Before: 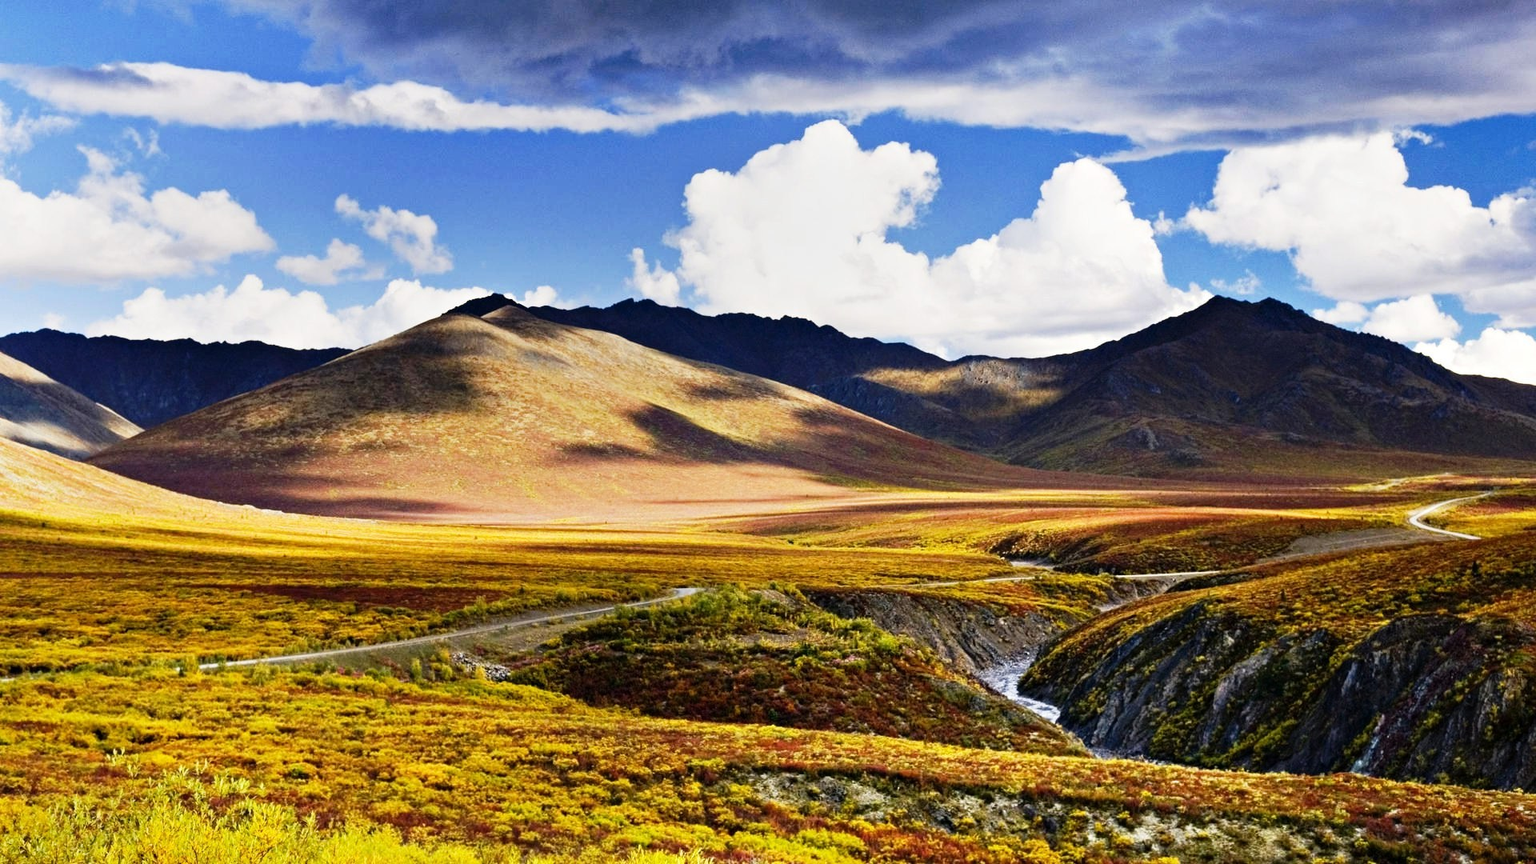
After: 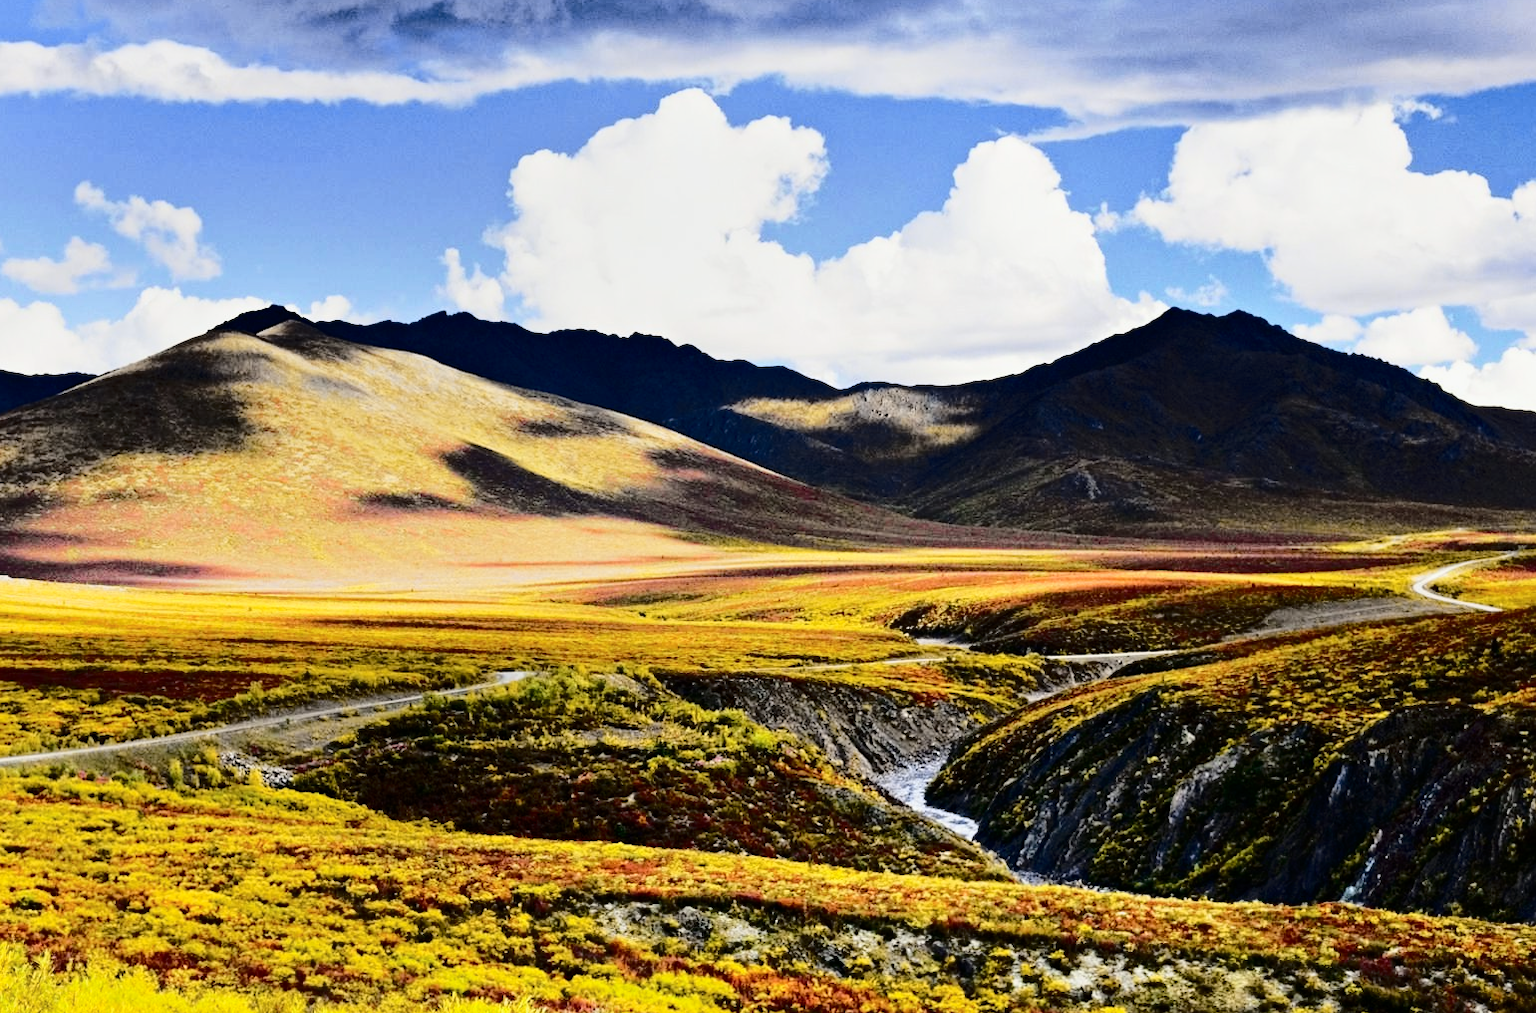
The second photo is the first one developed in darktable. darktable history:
tone curve: curves: ch0 [(0, 0) (0.094, 0.039) (0.243, 0.155) (0.411, 0.482) (0.479, 0.583) (0.654, 0.742) (0.793, 0.851) (0.994, 0.974)]; ch1 [(0, 0) (0.161, 0.092) (0.35, 0.33) (0.392, 0.392) (0.456, 0.456) (0.505, 0.502) (0.537, 0.518) (0.553, 0.53) (0.573, 0.569) (0.718, 0.718) (1, 1)]; ch2 [(0, 0) (0.346, 0.362) (0.411, 0.412) (0.502, 0.502) (0.531, 0.521) (0.576, 0.553) (0.615, 0.621) (1, 1)], color space Lab, independent channels, preserve colors none
crop and rotate: left 17.959%, top 5.771%, right 1.742%
